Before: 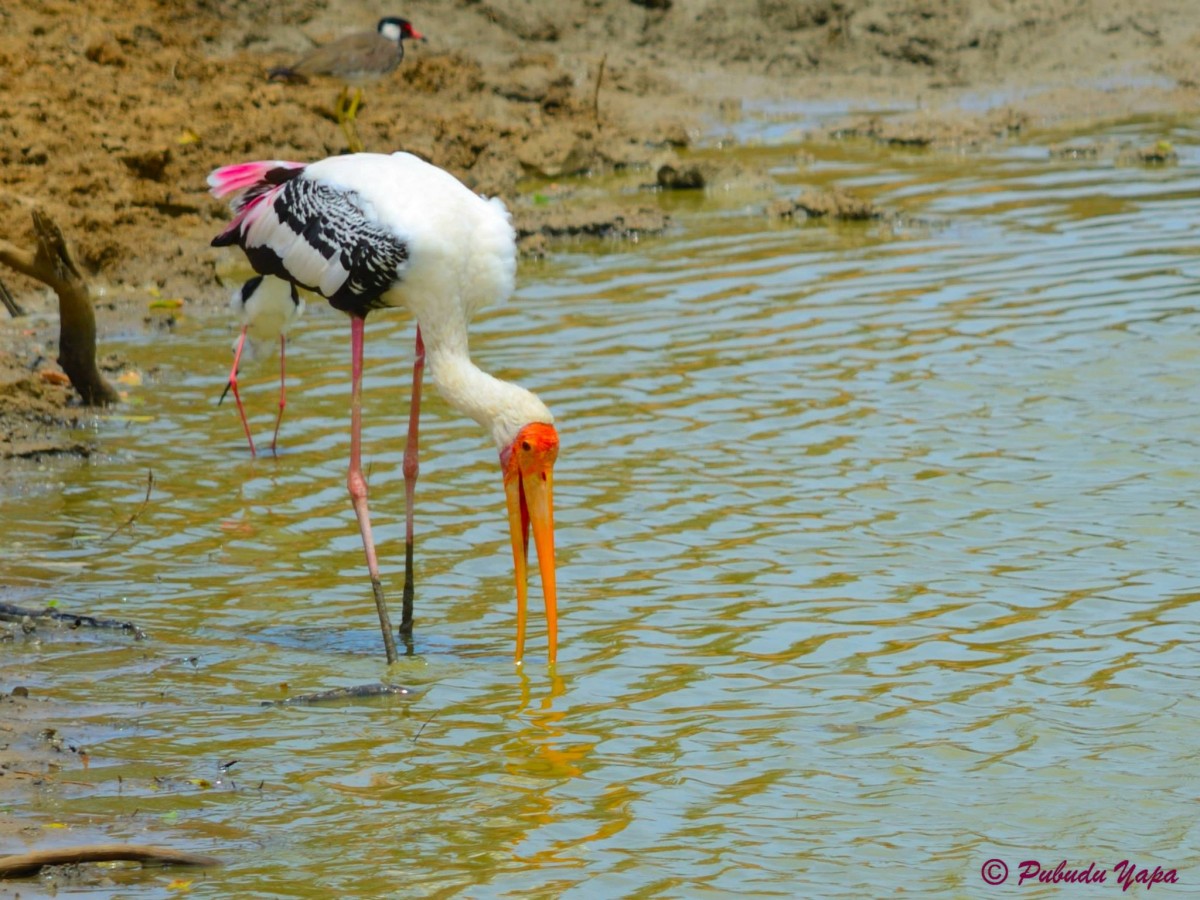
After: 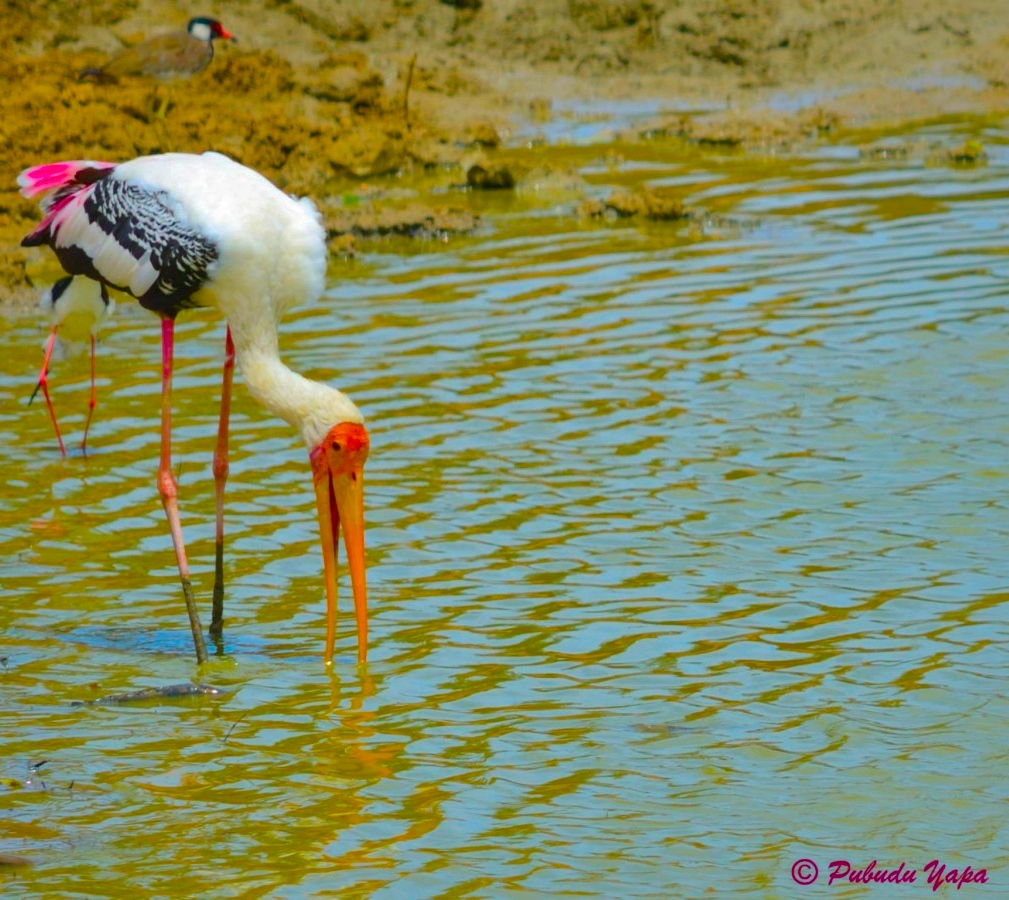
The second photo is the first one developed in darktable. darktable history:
crop: left 15.864%
shadows and highlights: highlights -59.93
color balance rgb: linear chroma grading › global chroma 14.916%, perceptual saturation grading › global saturation 36.476%, perceptual saturation grading › shadows 34.787%, global vibrance 3.452%
